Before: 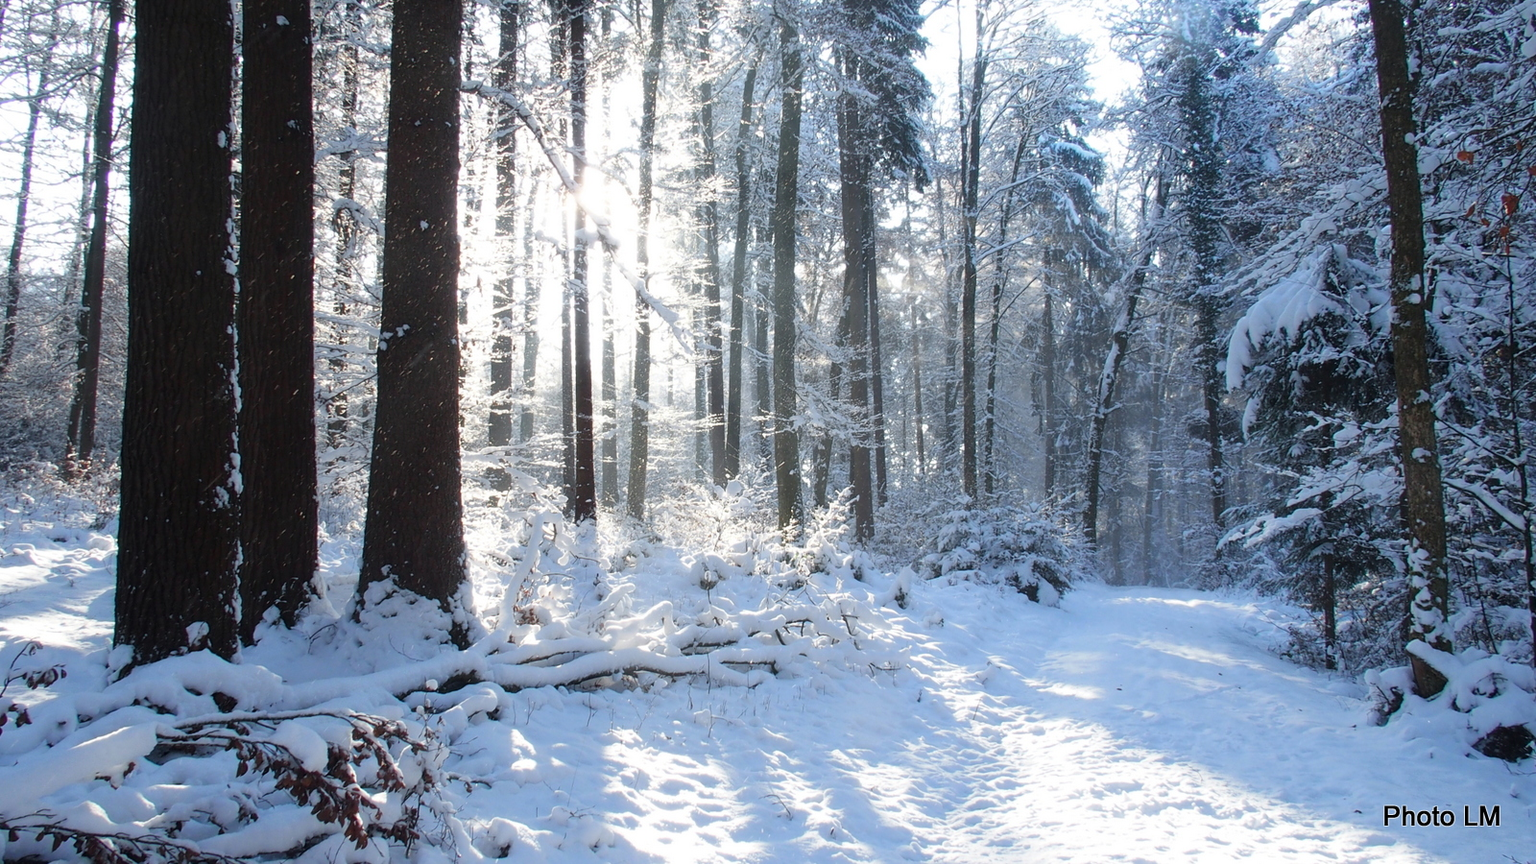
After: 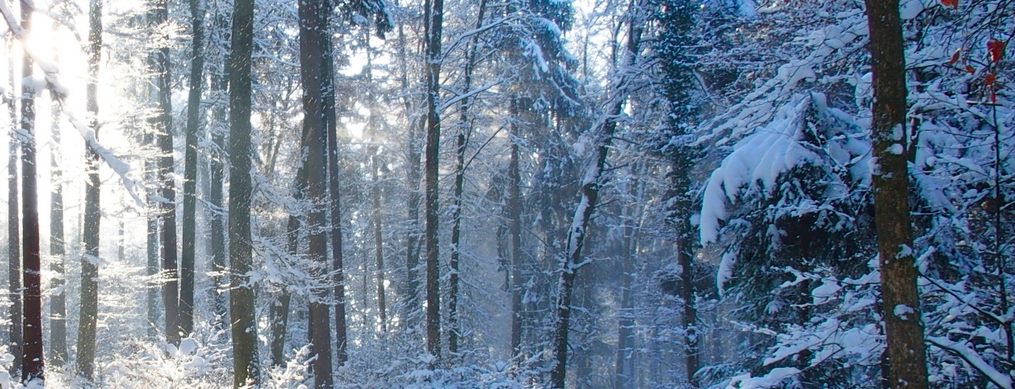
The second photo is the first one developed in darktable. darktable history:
color balance rgb: perceptual saturation grading › global saturation 44.784%, perceptual saturation grading › highlights -25.227%, perceptual saturation grading › shadows 49.54%
crop: left 36.08%, top 18.038%, right 0.464%, bottom 38.66%
color correction: highlights b* 0
